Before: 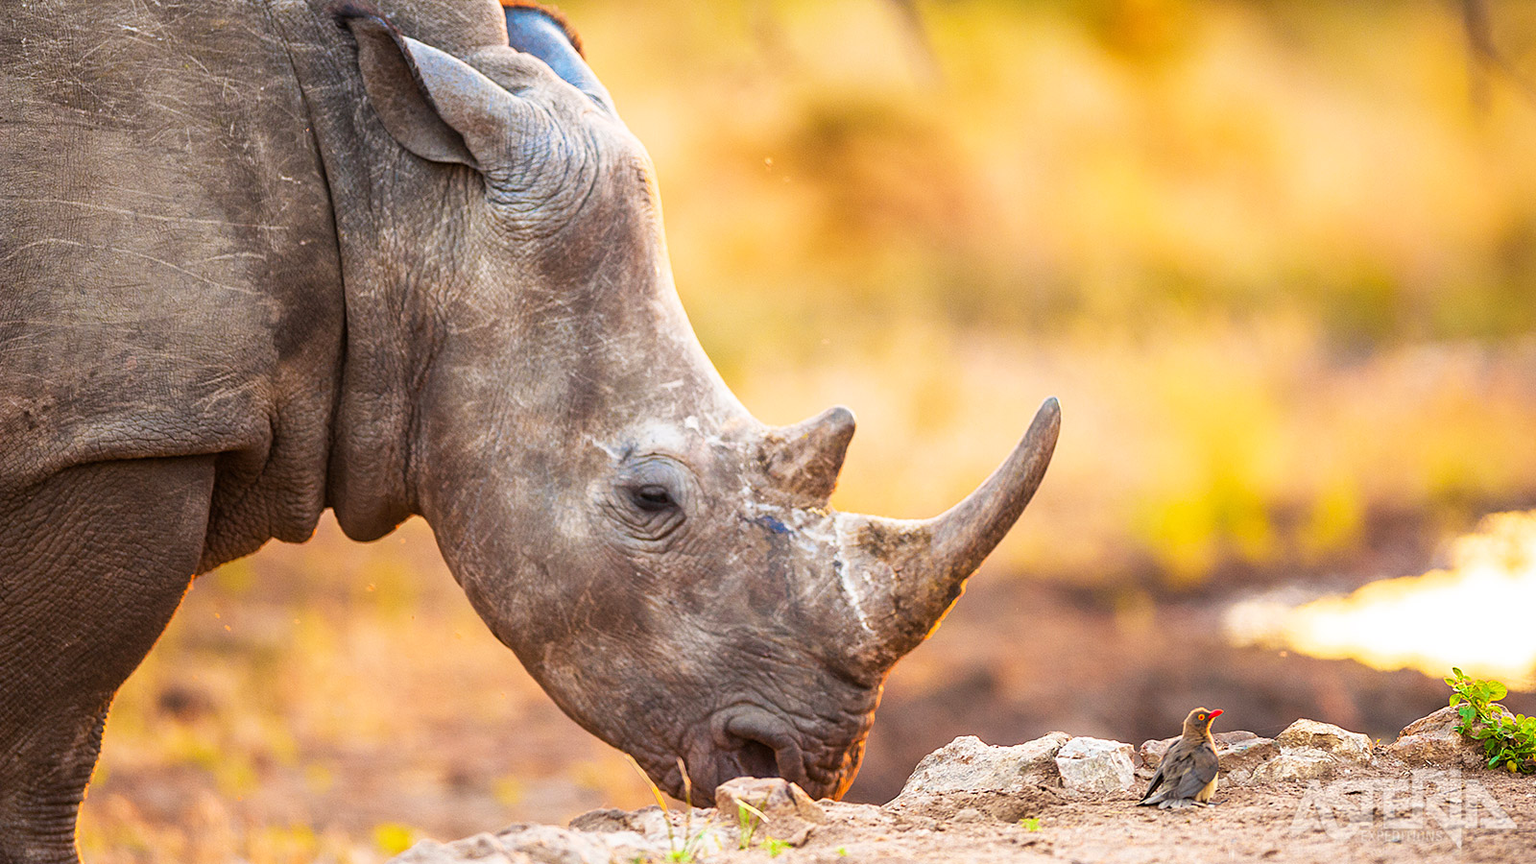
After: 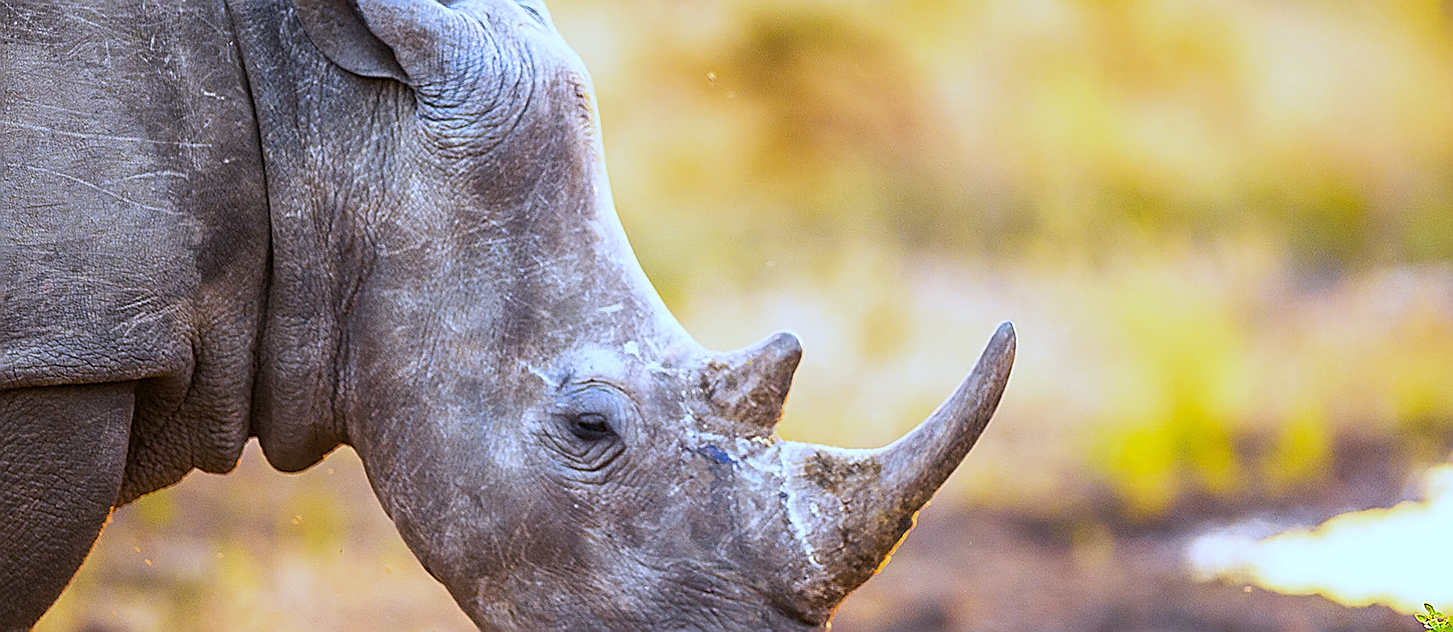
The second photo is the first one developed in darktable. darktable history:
sharpen: radius 1.4, amount 1.25, threshold 0.7
crop: left 5.596%, top 10.314%, right 3.534%, bottom 19.395%
white balance: red 0.871, blue 1.249
